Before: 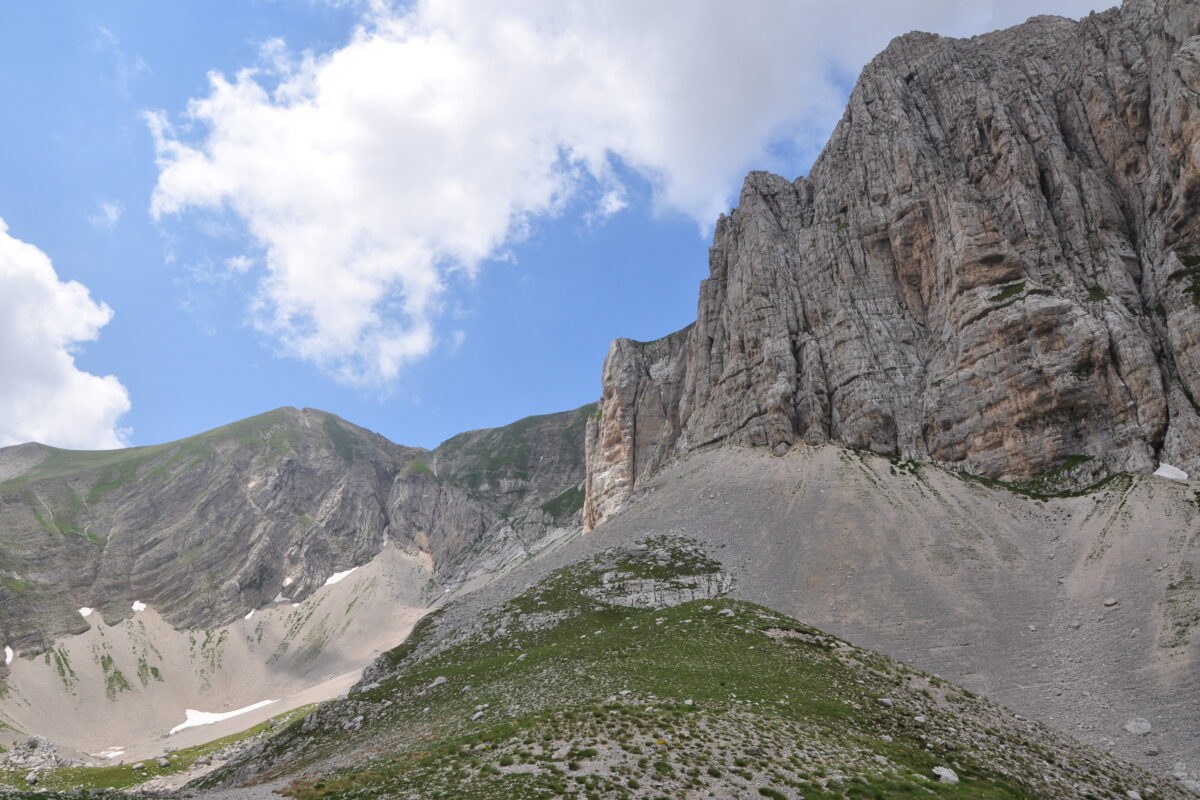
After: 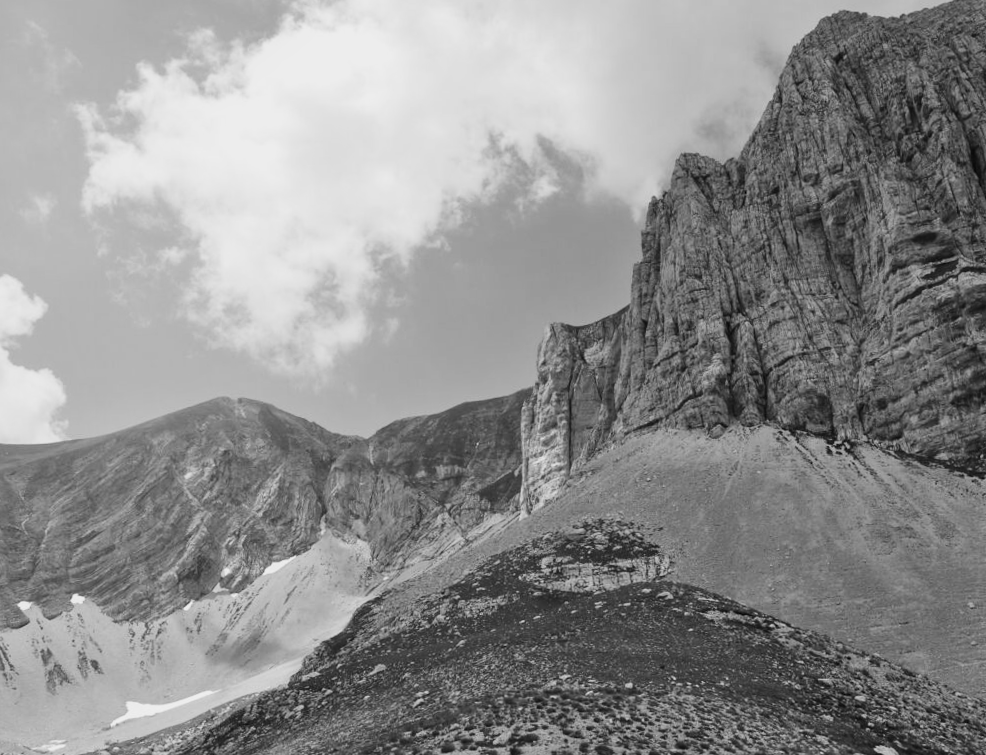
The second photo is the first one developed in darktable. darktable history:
crop and rotate: angle 1°, left 4.281%, top 0.642%, right 11.383%, bottom 2.486%
monochrome: a -74.22, b 78.2
contrast brightness saturation: contrast 0.22
